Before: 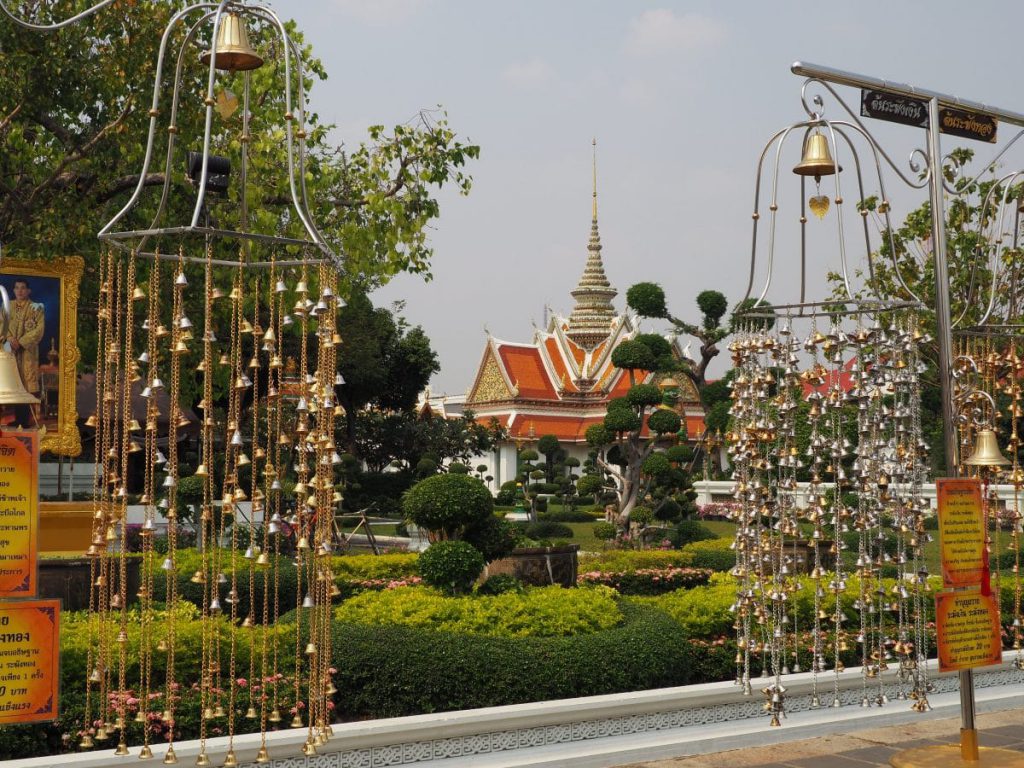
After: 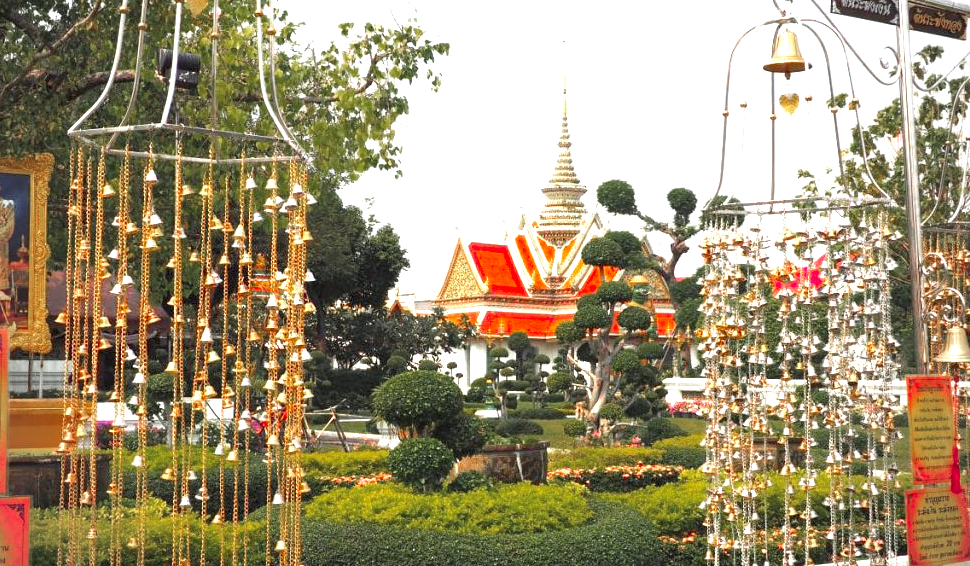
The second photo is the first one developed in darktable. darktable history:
vignetting: on, module defaults
exposure: exposure 2.019 EV, compensate exposure bias true, compensate highlight preservation false
crop and rotate: left 2.982%, top 13.512%, right 2.254%, bottom 12.669%
contrast brightness saturation: contrast 0.041, saturation 0.073
color zones: curves: ch0 [(0, 0.48) (0.209, 0.398) (0.305, 0.332) (0.429, 0.493) (0.571, 0.5) (0.714, 0.5) (0.857, 0.5) (1, 0.48)]; ch1 [(0, 0.736) (0.143, 0.625) (0.225, 0.371) (0.429, 0.256) (0.571, 0.241) (0.714, 0.213) (0.857, 0.48) (1, 0.736)]; ch2 [(0, 0.448) (0.143, 0.498) (0.286, 0.5) (0.429, 0.5) (0.571, 0.5) (0.714, 0.5) (0.857, 0.5) (1, 0.448)]
